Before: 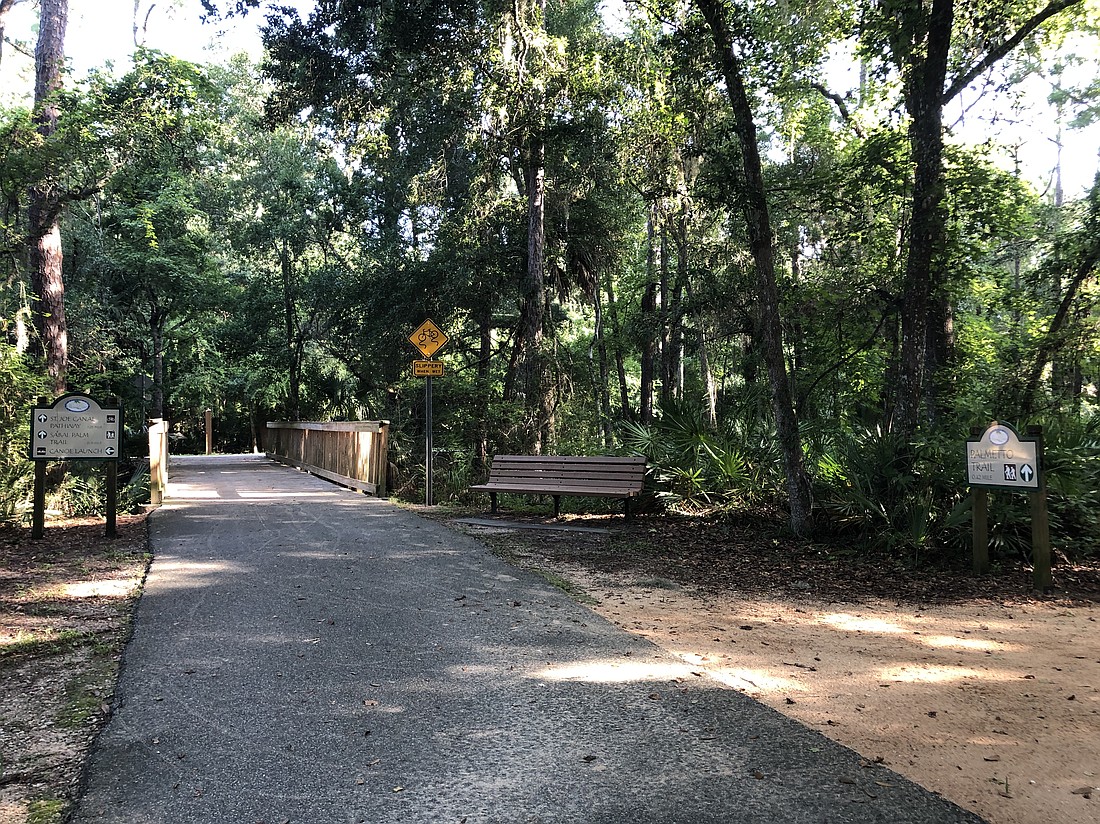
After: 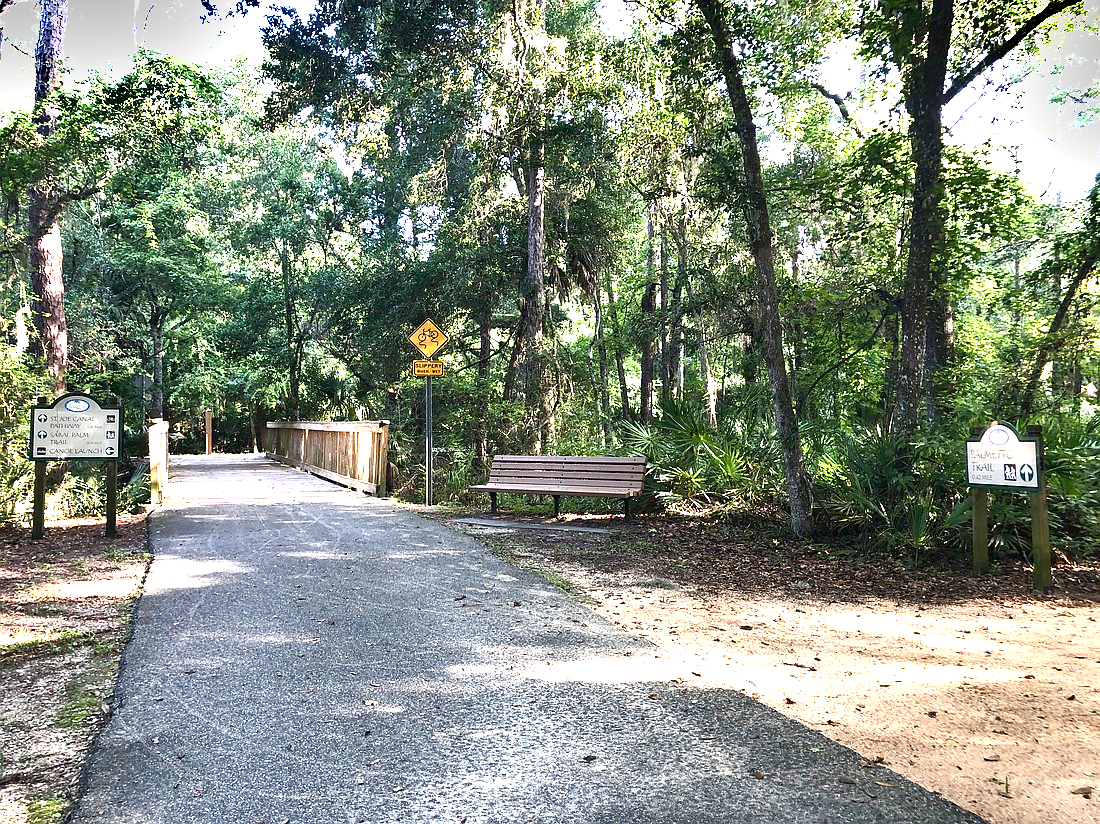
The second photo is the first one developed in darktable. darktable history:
exposure: black level correction 0, exposure 1.693 EV, compensate highlight preservation false
color balance rgb: perceptual saturation grading › global saturation 19.966%, perceptual saturation grading › highlights -24.757%, perceptual saturation grading › shadows 49.91%, global vibrance 0.62%
shadows and highlights: soften with gaussian
